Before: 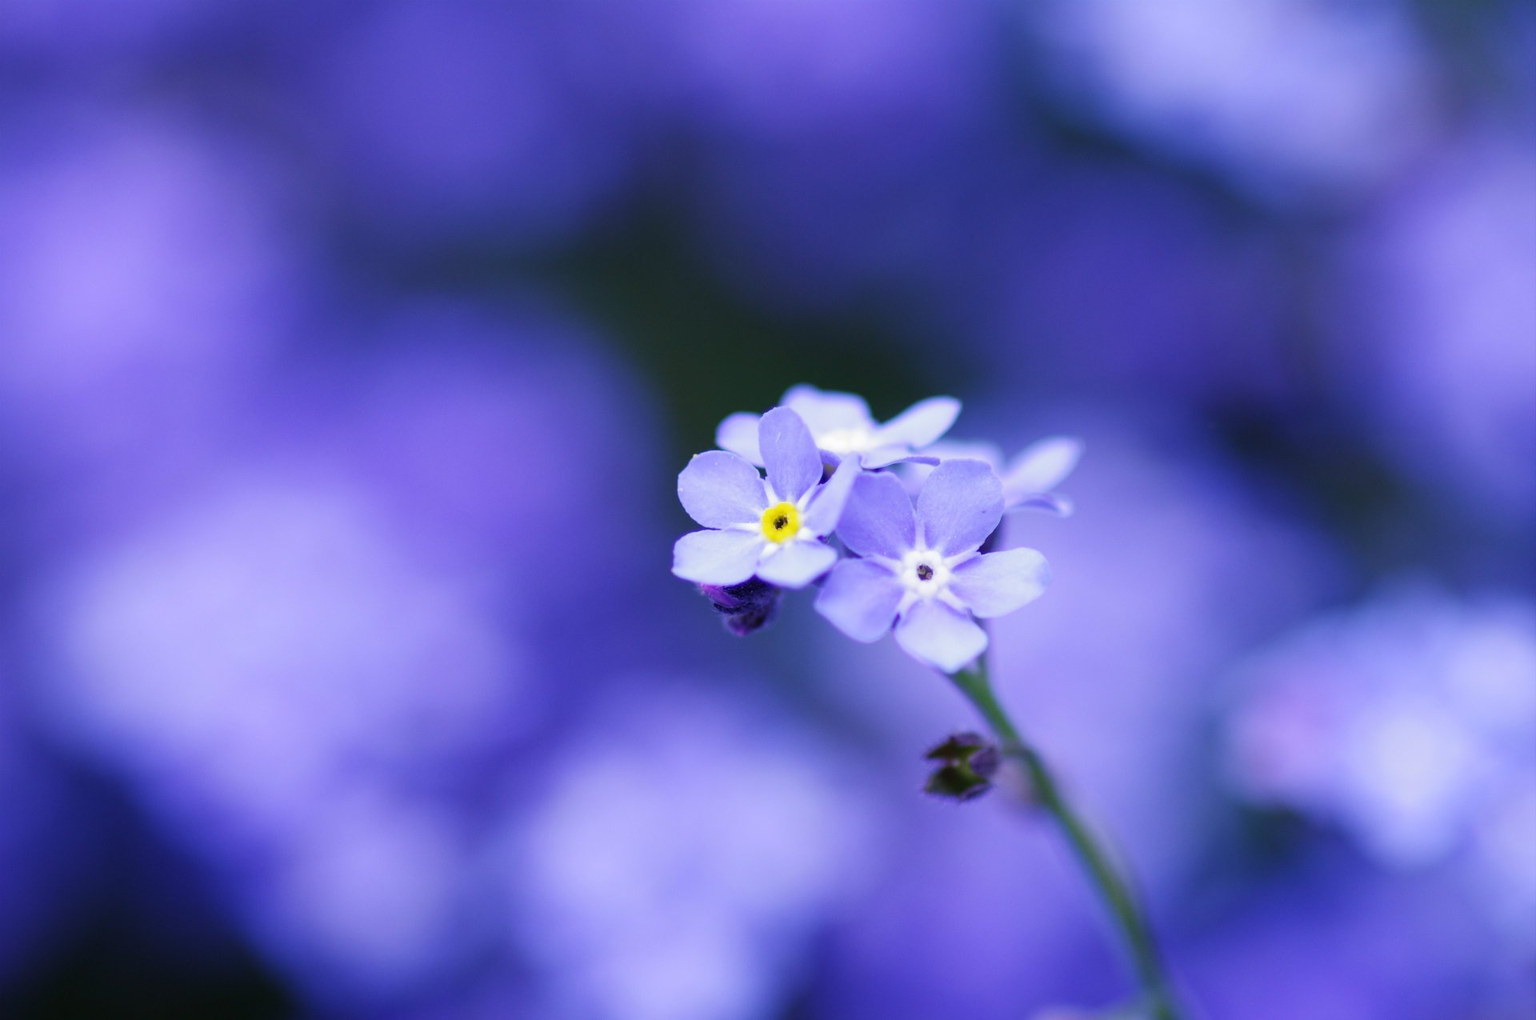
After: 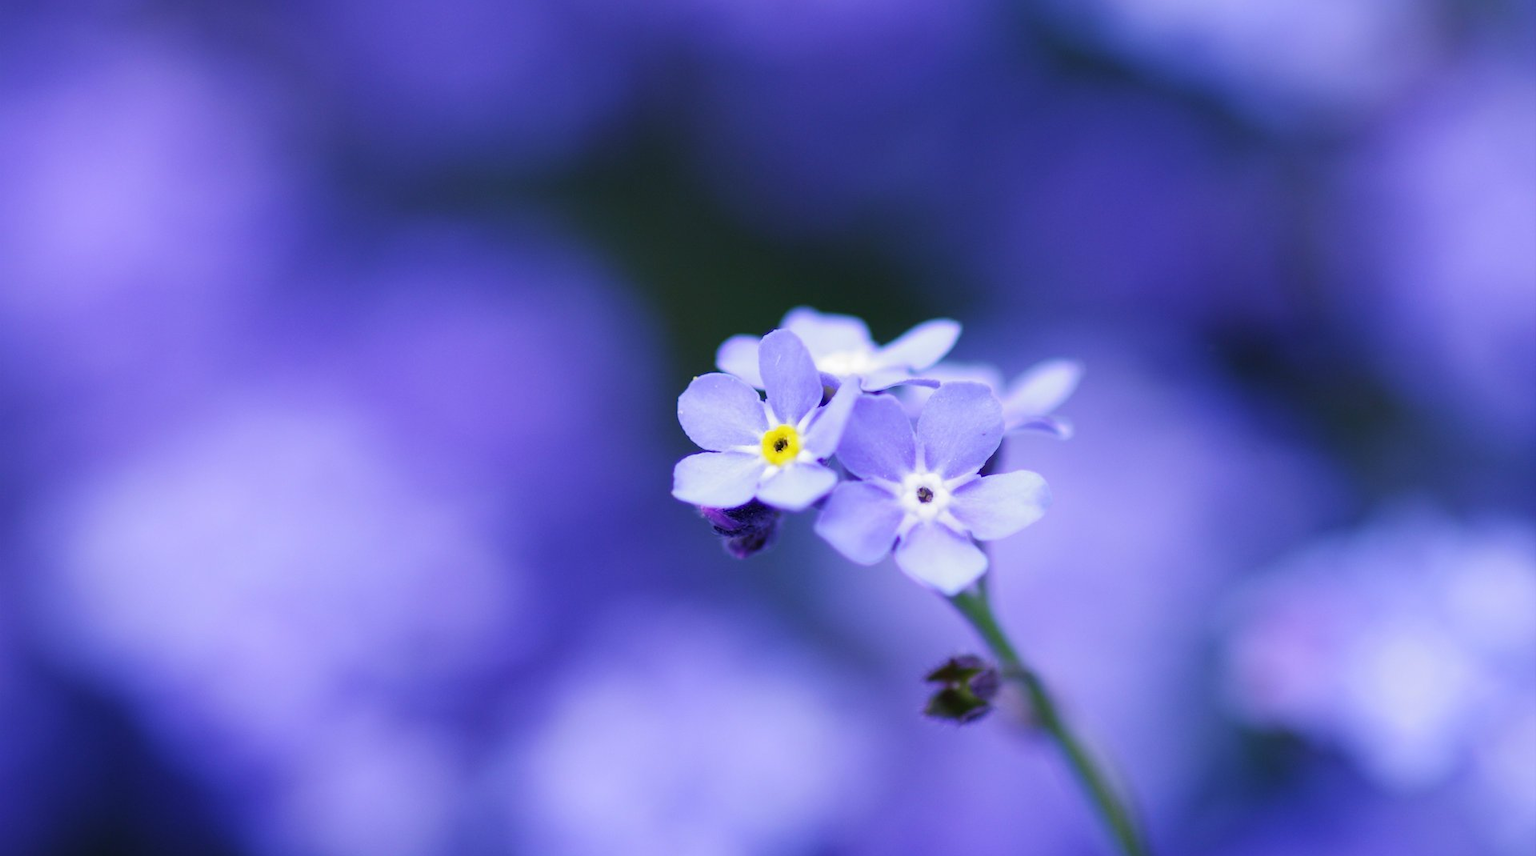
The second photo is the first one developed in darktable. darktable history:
crop: top 7.625%, bottom 8.027%
